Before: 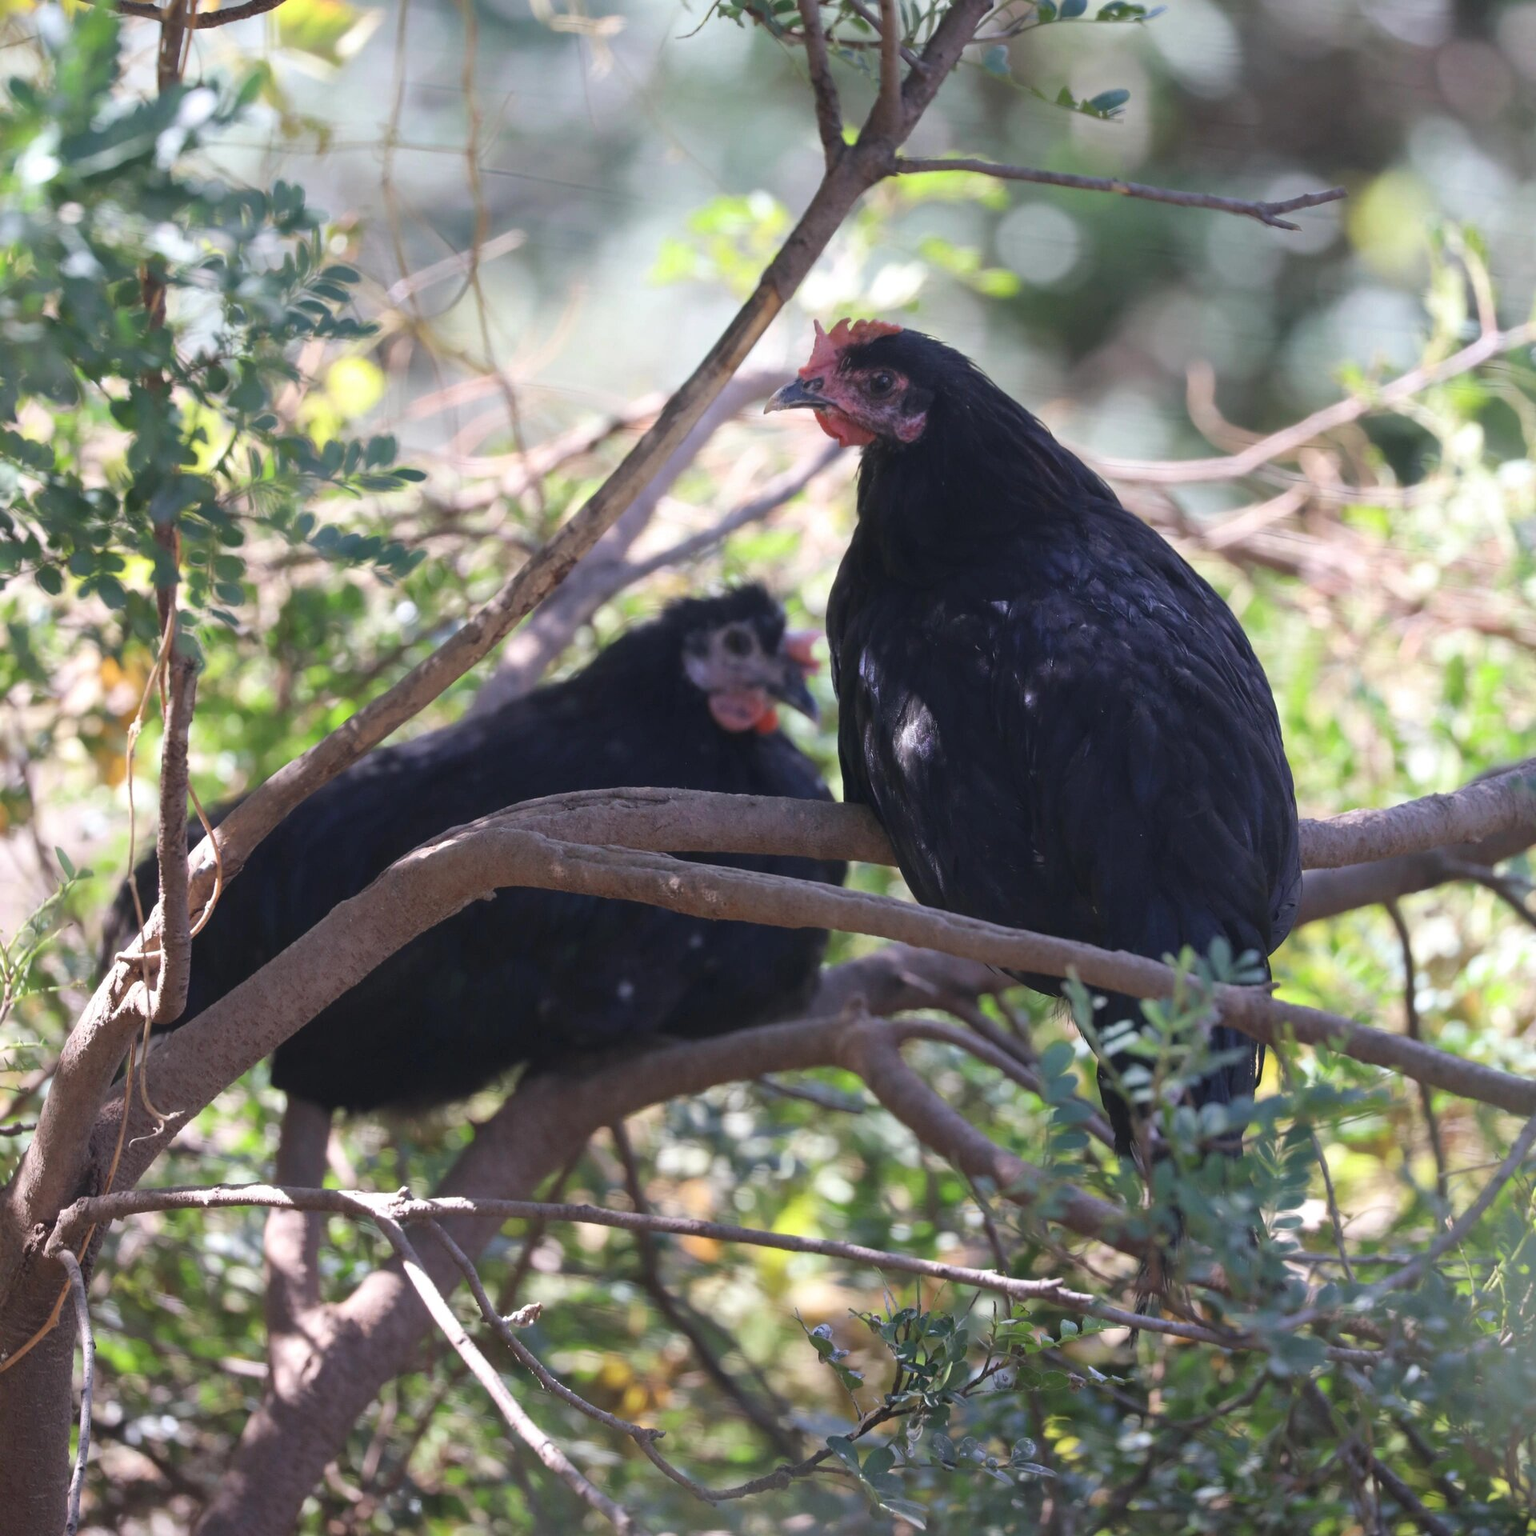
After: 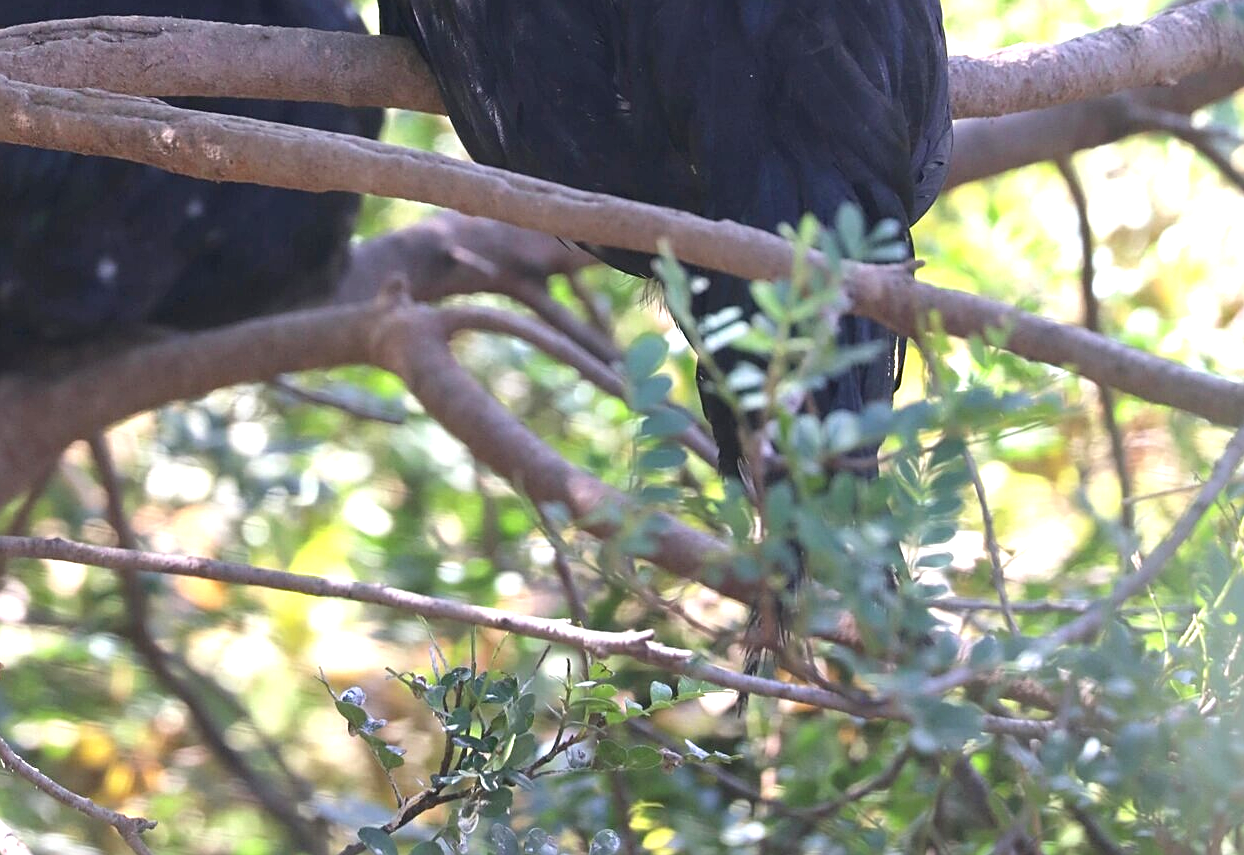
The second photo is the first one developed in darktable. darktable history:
sharpen: on, module defaults
exposure: black level correction 0.001, exposure 1 EV, compensate highlight preservation false
crop and rotate: left 35.204%, top 50.447%, bottom 5.01%
